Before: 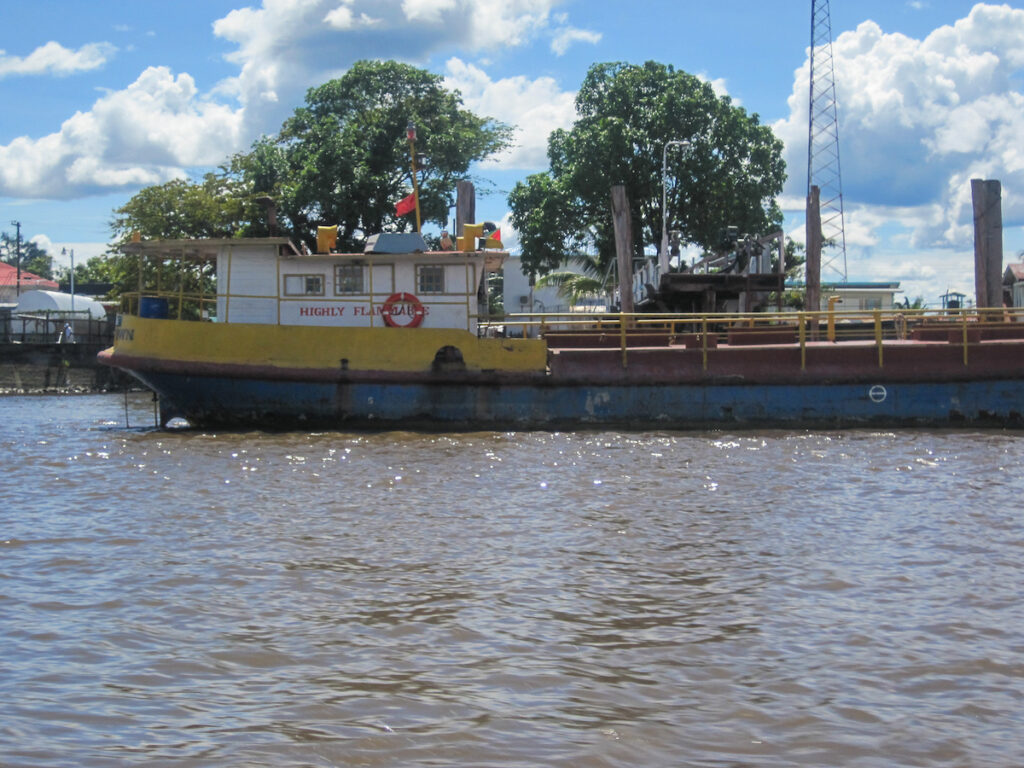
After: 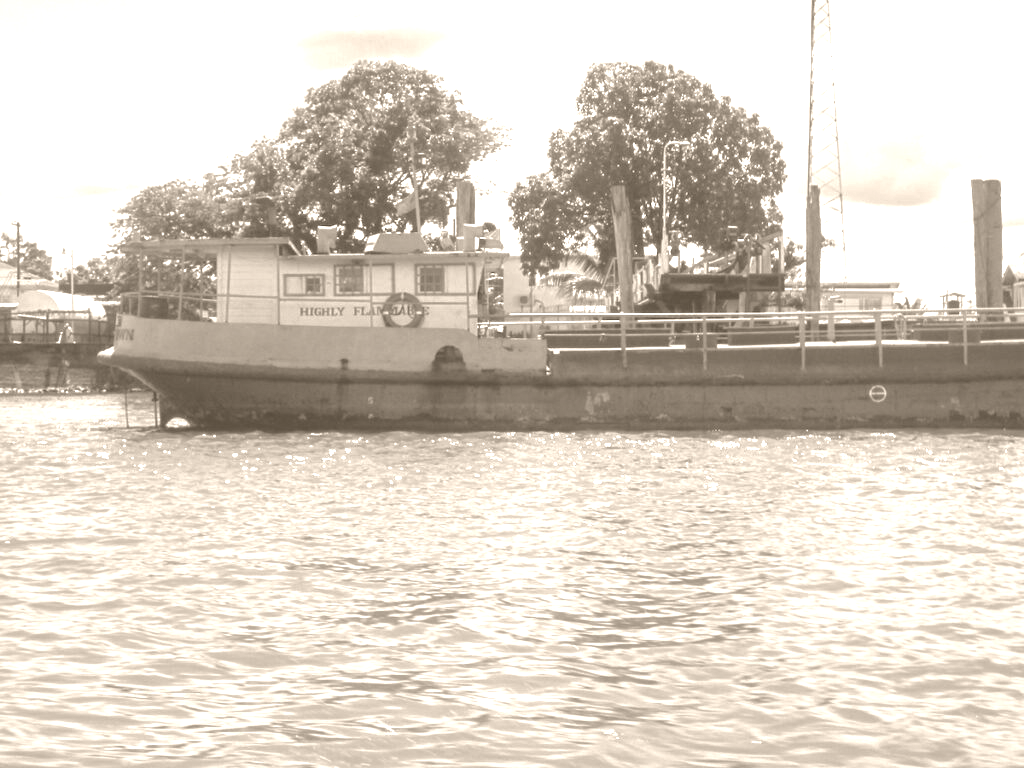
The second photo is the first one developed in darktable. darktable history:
colorize: hue 34.49°, saturation 35.33%, source mix 100%, version 1
base curve: curves: ch0 [(0, 0) (0.257, 0.25) (0.482, 0.586) (0.757, 0.871) (1, 1)]
exposure: exposure 0.2 EV, compensate highlight preservation false
